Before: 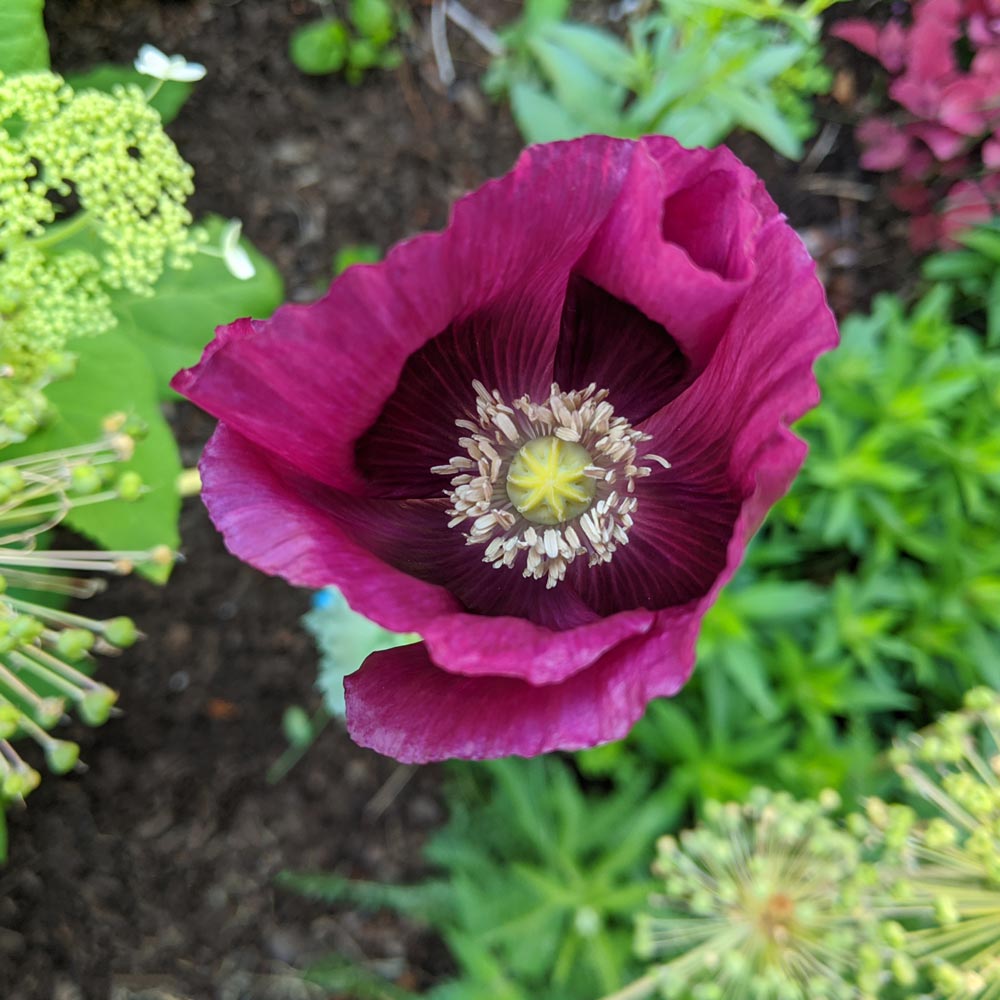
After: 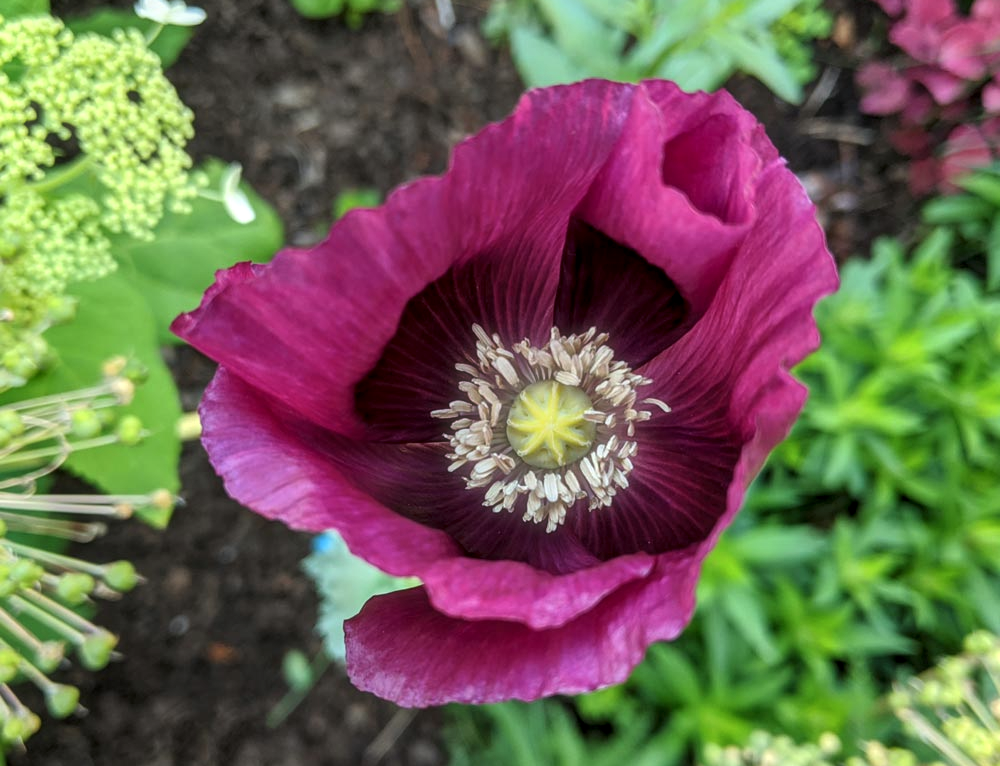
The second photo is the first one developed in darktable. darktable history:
local contrast: detail 130%
crop: top 5.667%, bottom 17.637%
haze removal: strength -0.1, adaptive false
